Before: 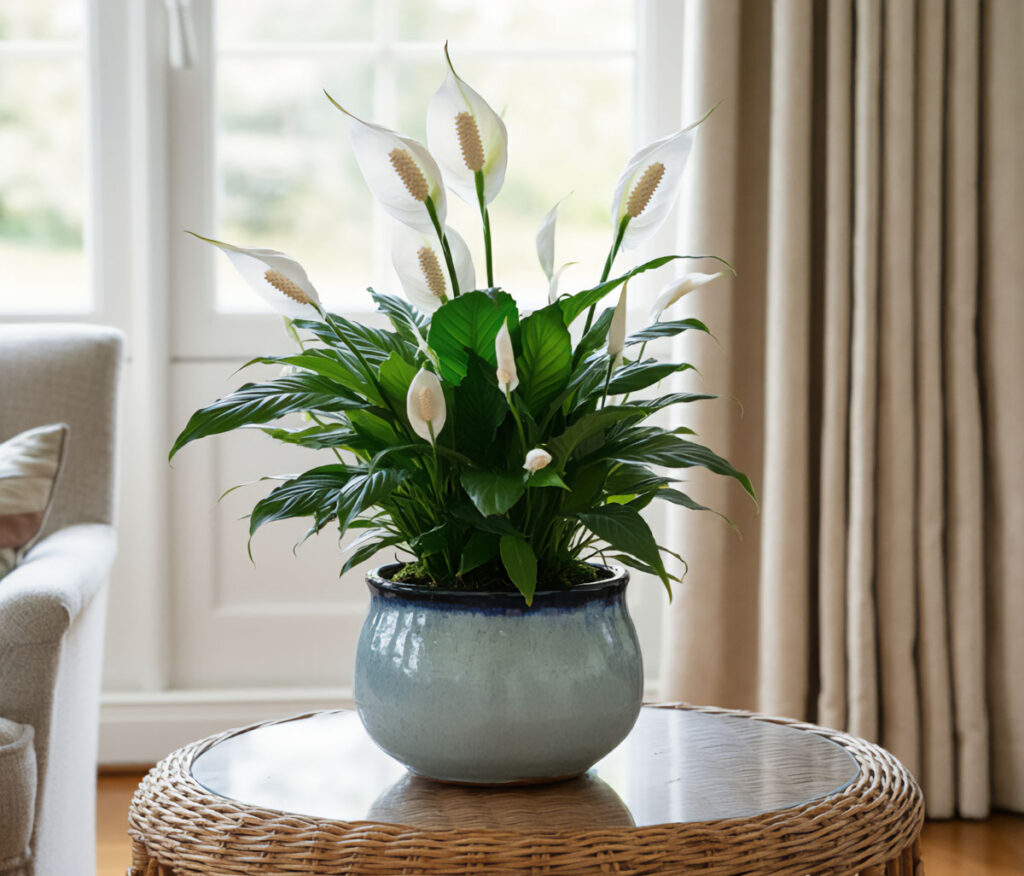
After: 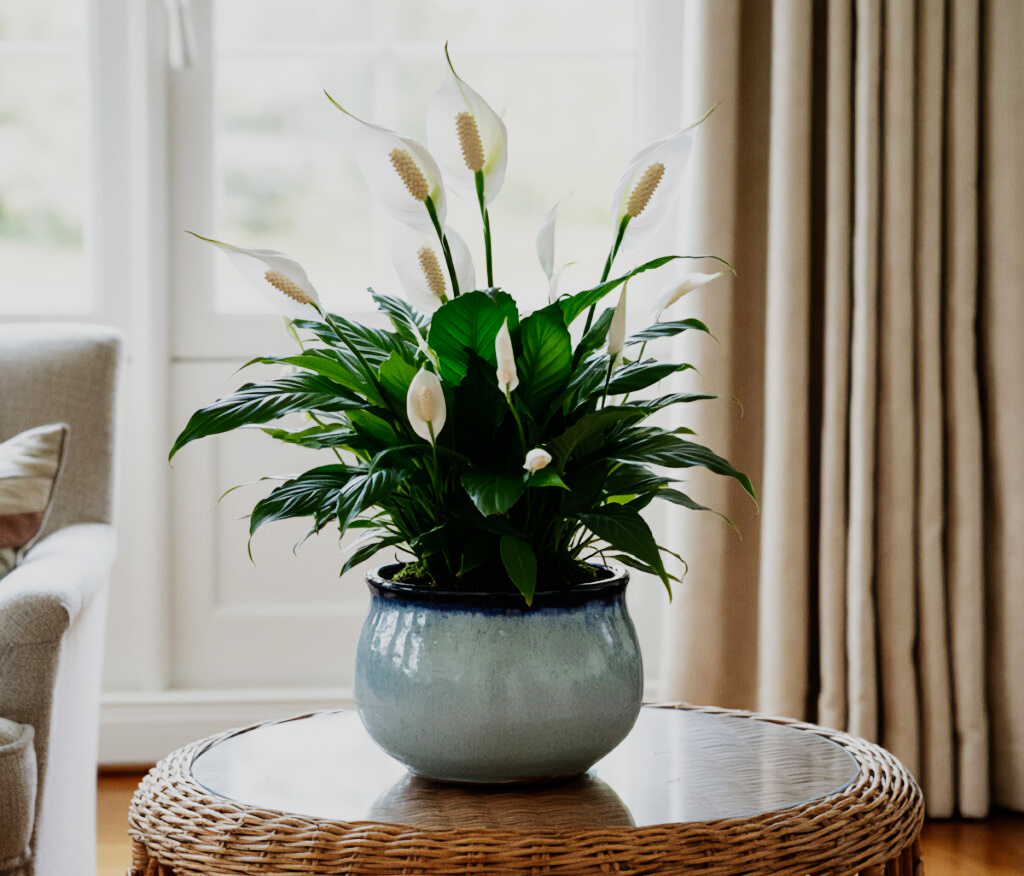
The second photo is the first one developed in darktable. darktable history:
exposure: exposure -0.041 EV, compensate highlight preservation false
sigmoid: contrast 1.7, skew -0.2, preserve hue 0%, red attenuation 0.1, red rotation 0.035, green attenuation 0.1, green rotation -0.017, blue attenuation 0.15, blue rotation -0.052, base primaries Rec2020
